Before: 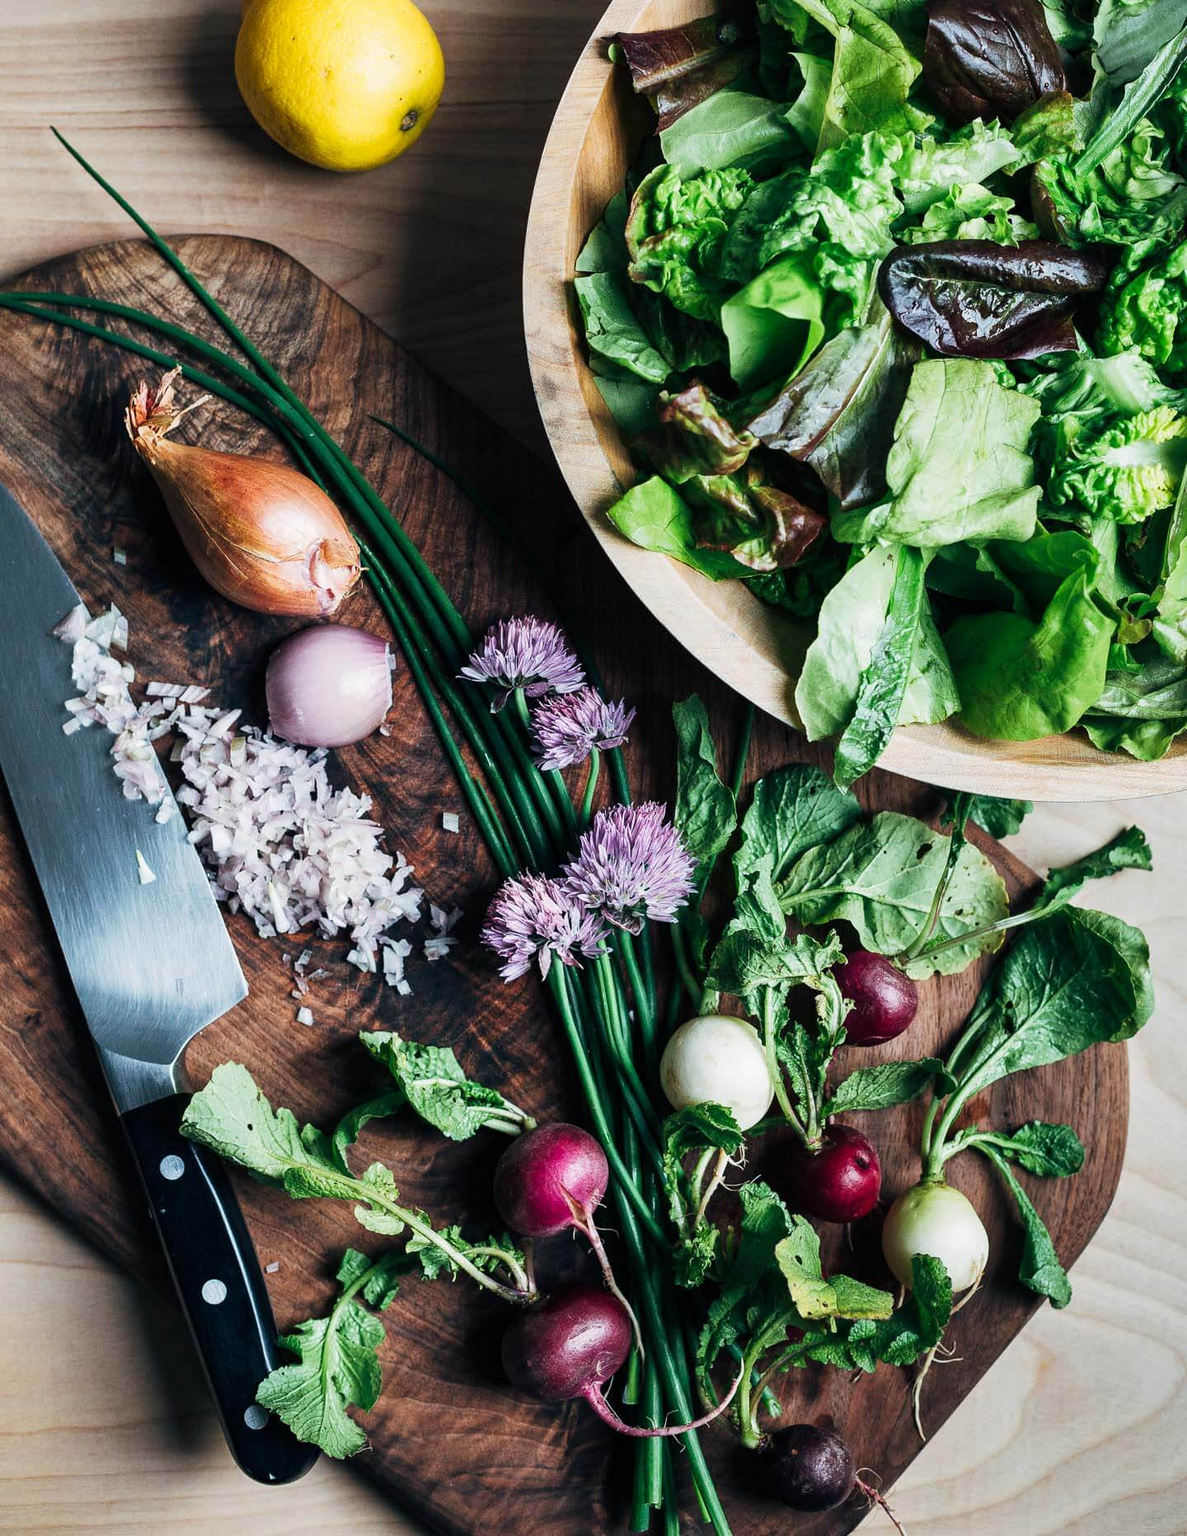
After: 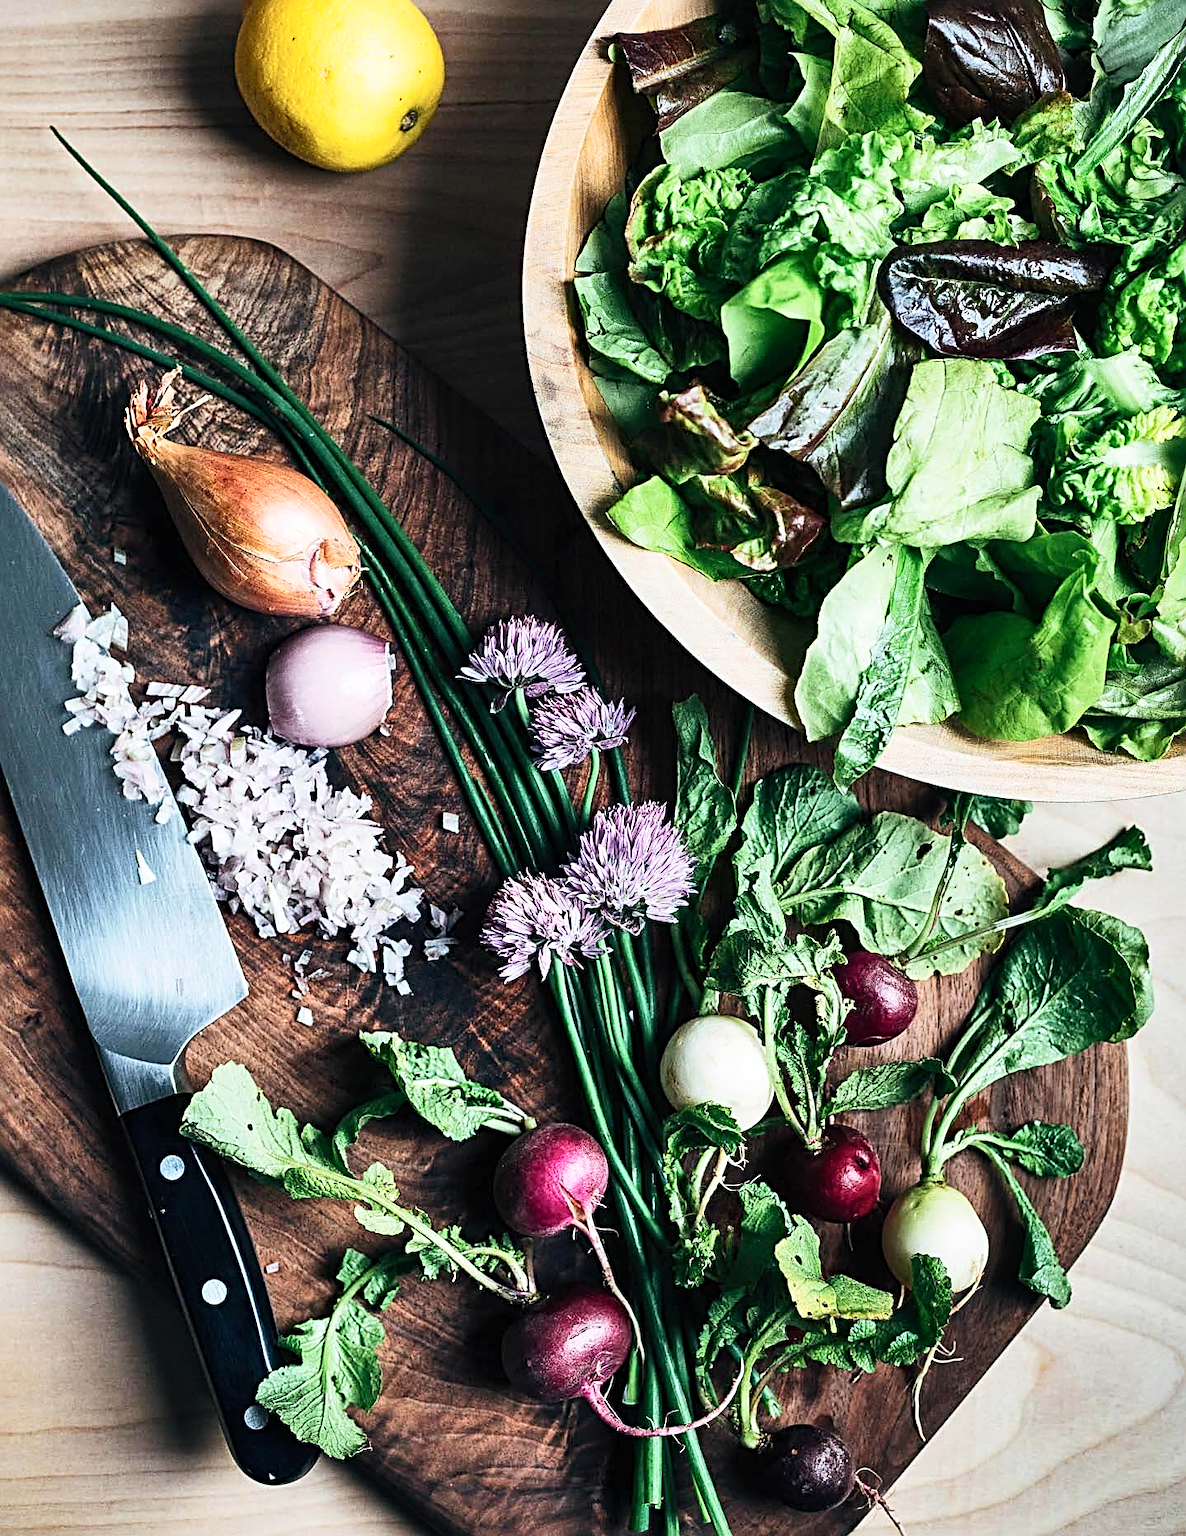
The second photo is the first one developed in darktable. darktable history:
color correction: highlights b* 0.024, saturation 0.772
shadows and highlights: white point adjustment 1.03, soften with gaussian
contrast brightness saturation: contrast 0.228, brightness 0.114, saturation 0.286
sharpen: radius 3.055, amount 0.763
